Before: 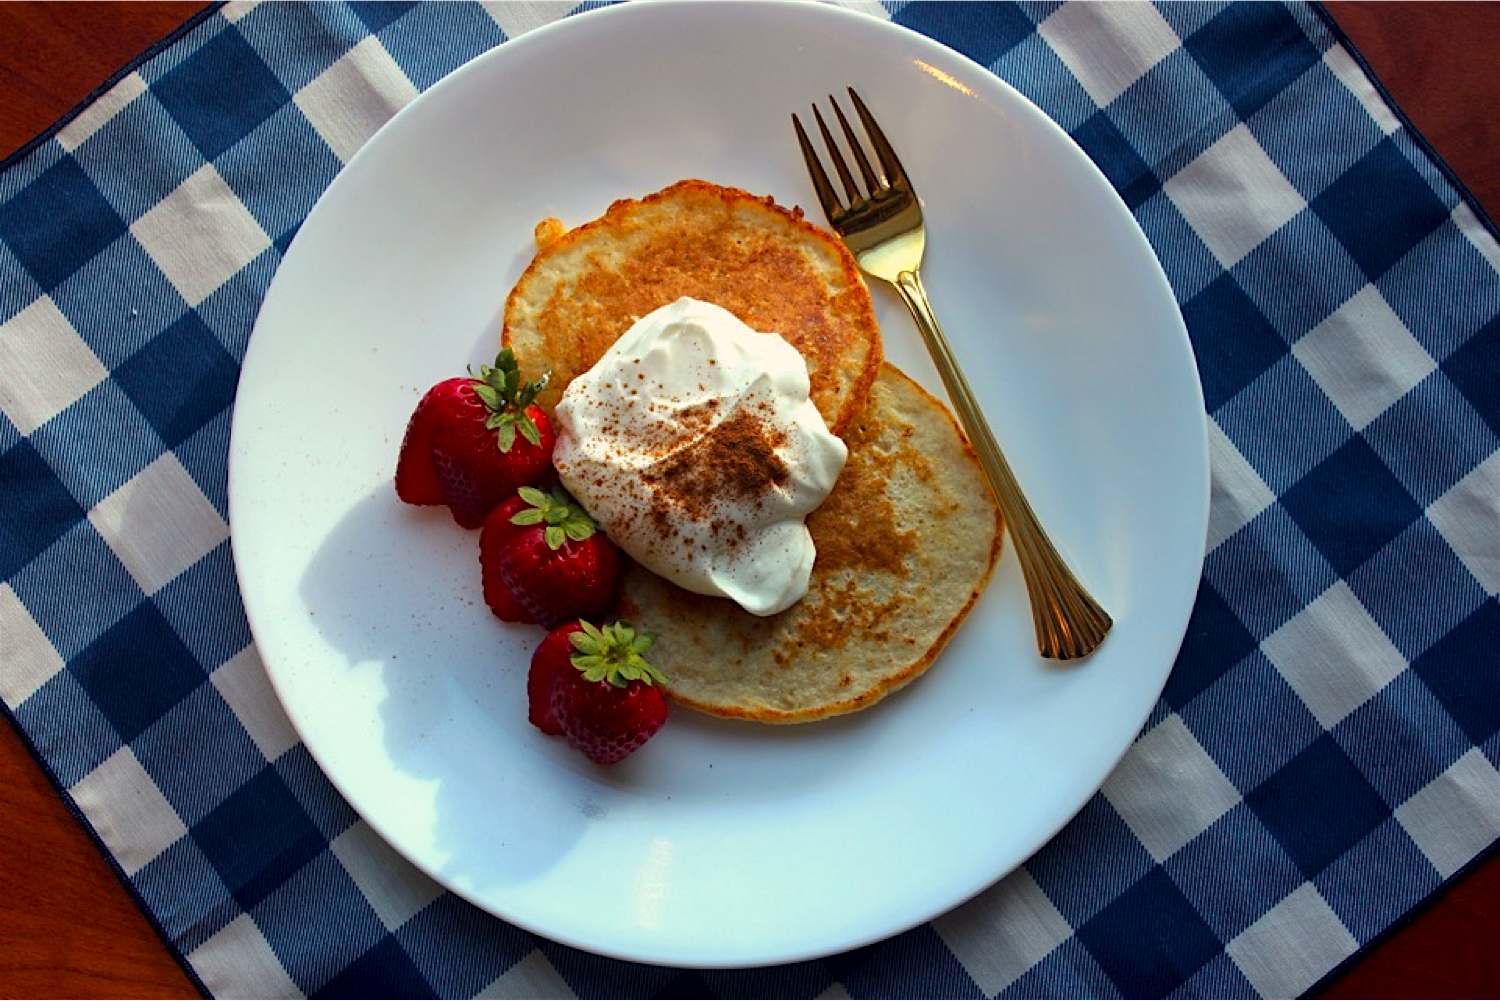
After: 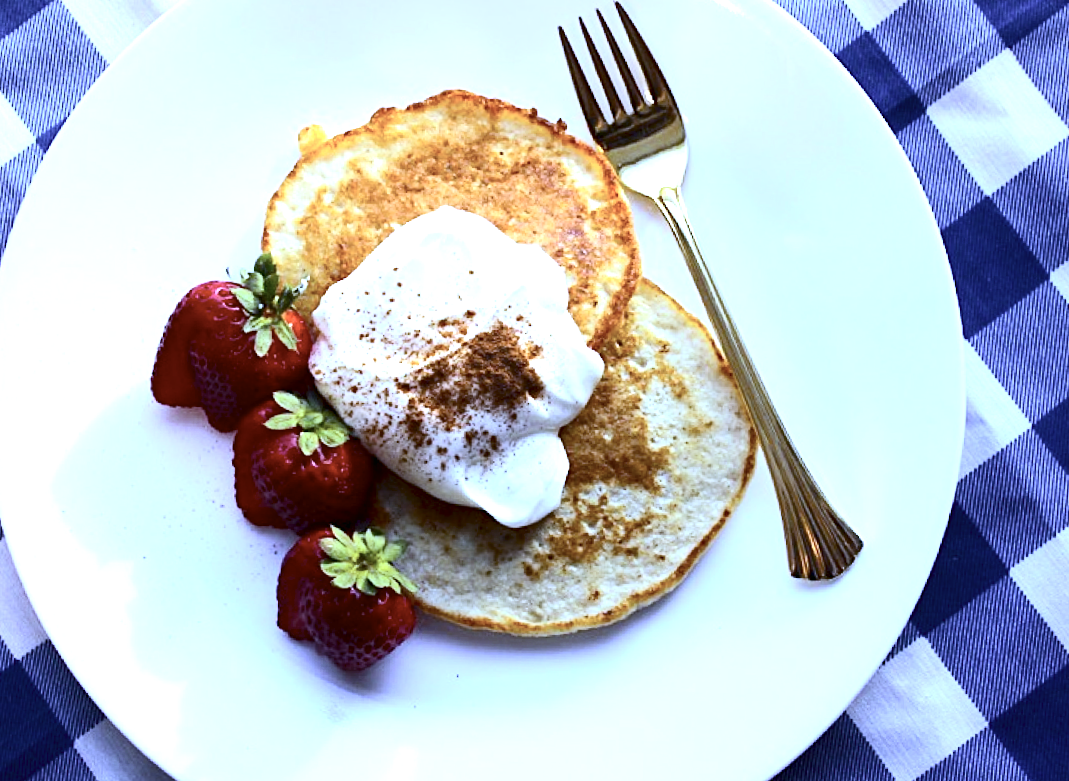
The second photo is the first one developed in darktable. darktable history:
contrast brightness saturation: contrast 0.25, saturation -0.31
color balance: mode lift, gamma, gain (sRGB), lift [0.997, 0.979, 1.021, 1.011], gamma [1, 1.084, 0.916, 0.998], gain [1, 0.87, 1.13, 1.101], contrast 4.55%, contrast fulcrum 38.24%, output saturation 104.09%
rotate and perspective: rotation 1.72°, automatic cropping off
exposure: black level correction 0, exposure 1.2 EV, compensate exposure bias true, compensate highlight preservation false
crop and rotate: left 17.046%, top 10.659%, right 12.989%, bottom 14.553%
white balance: red 0.98, blue 1.61
